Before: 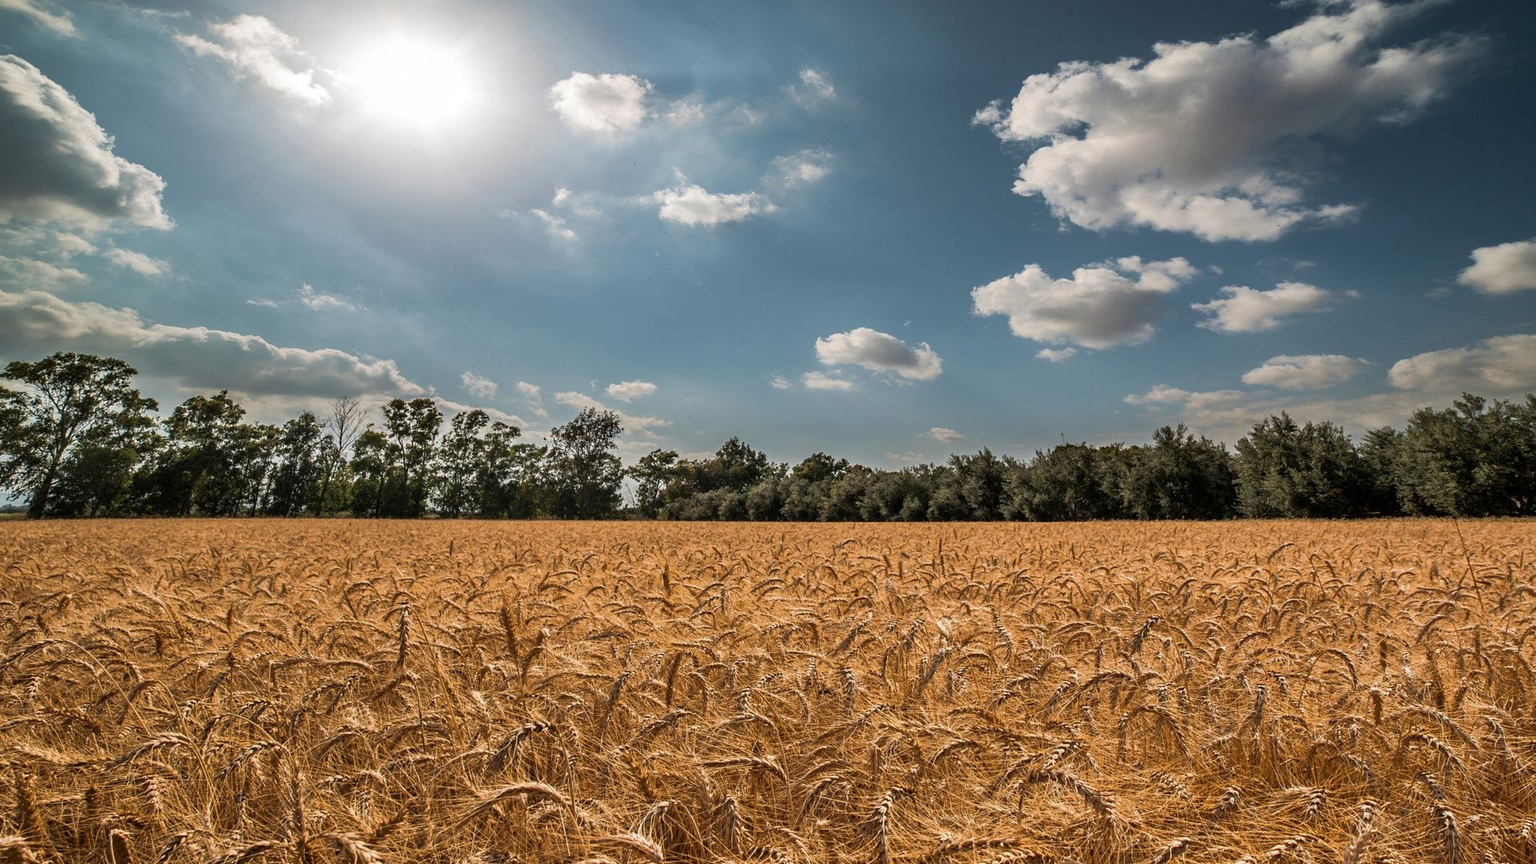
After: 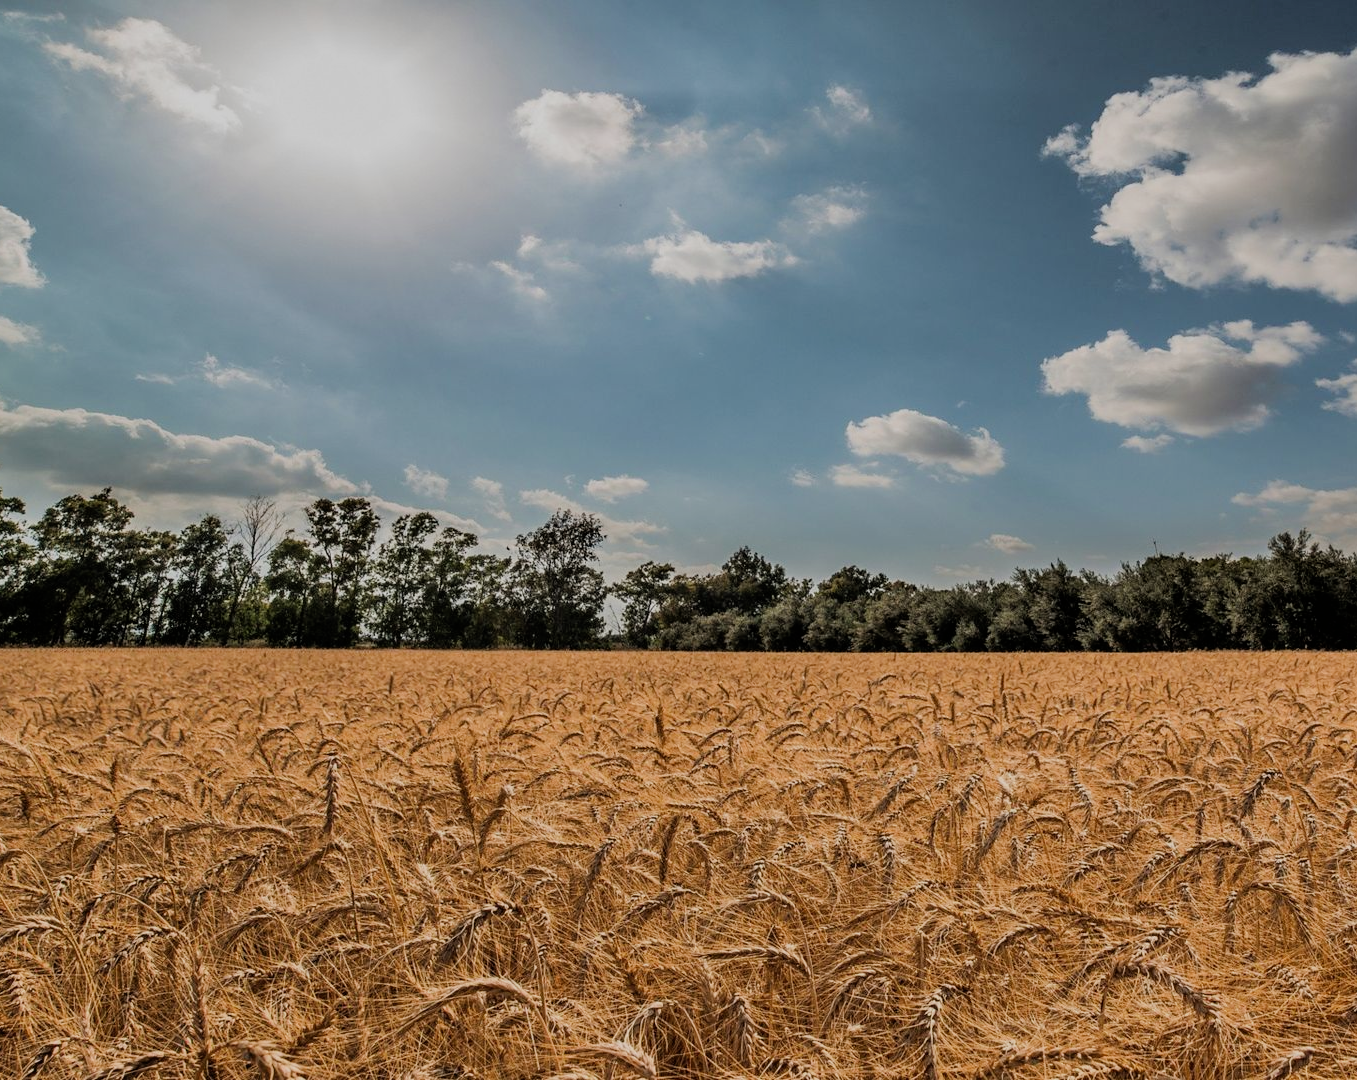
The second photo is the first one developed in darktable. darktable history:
shadows and highlights: soften with gaussian
crop and rotate: left 9.058%, right 20.221%
filmic rgb: black relative exposure -7.65 EV, white relative exposure 4.56 EV, hardness 3.61
